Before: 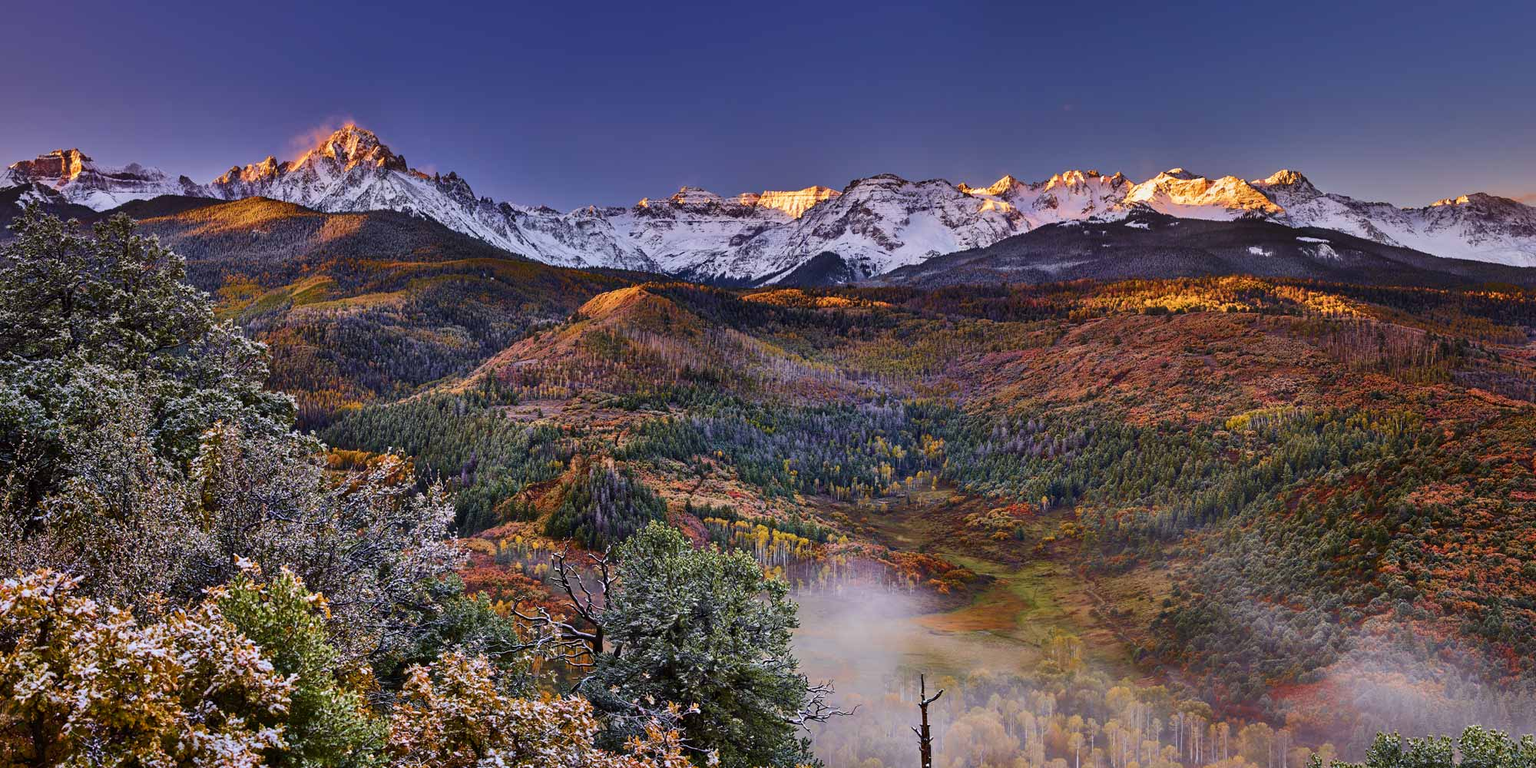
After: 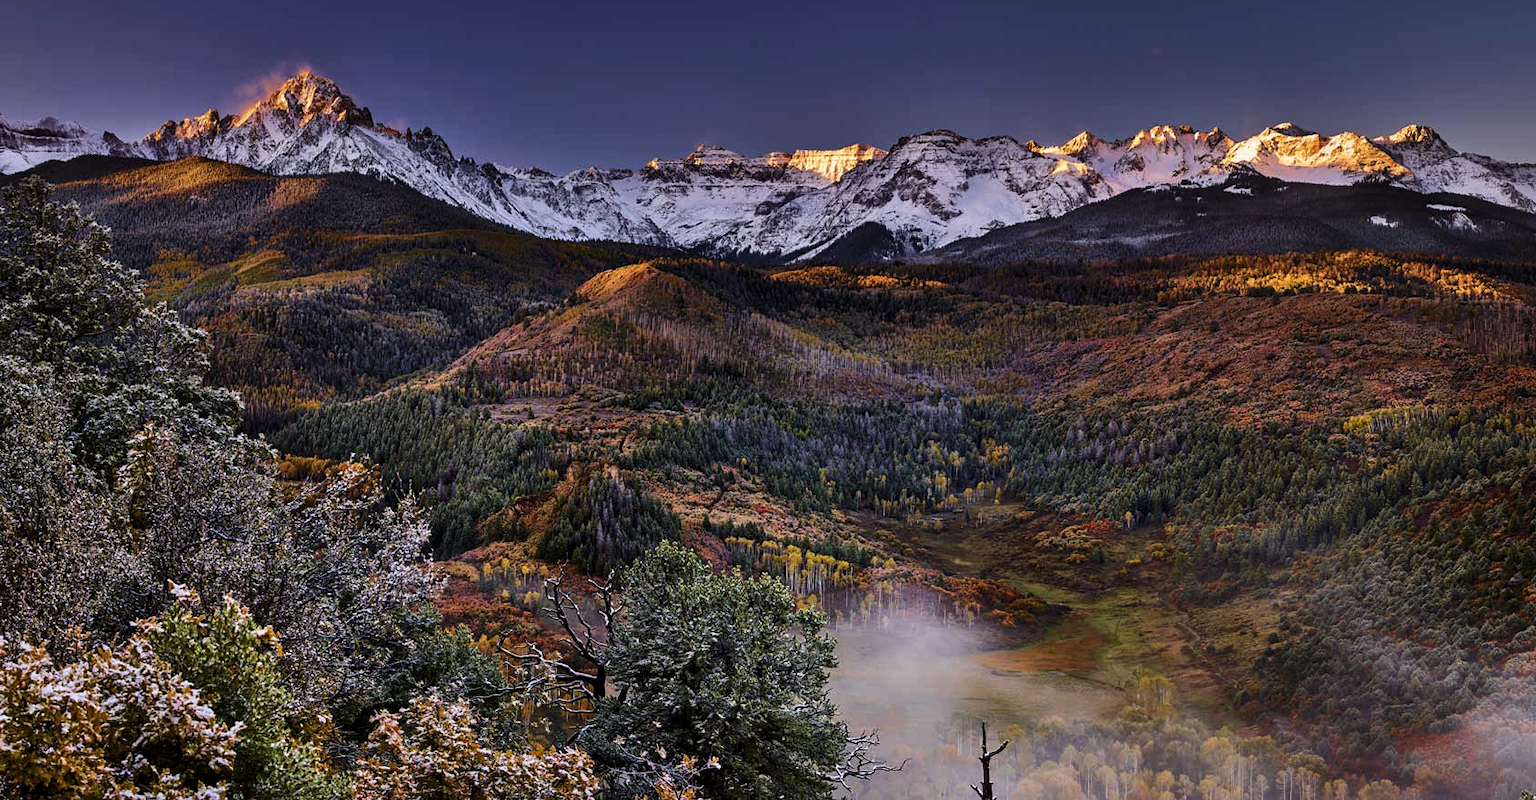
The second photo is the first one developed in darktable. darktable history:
levels: white 99.89%, levels [0.029, 0.545, 0.971]
crop: left 6.025%, top 8.408%, right 9.541%, bottom 3.541%
